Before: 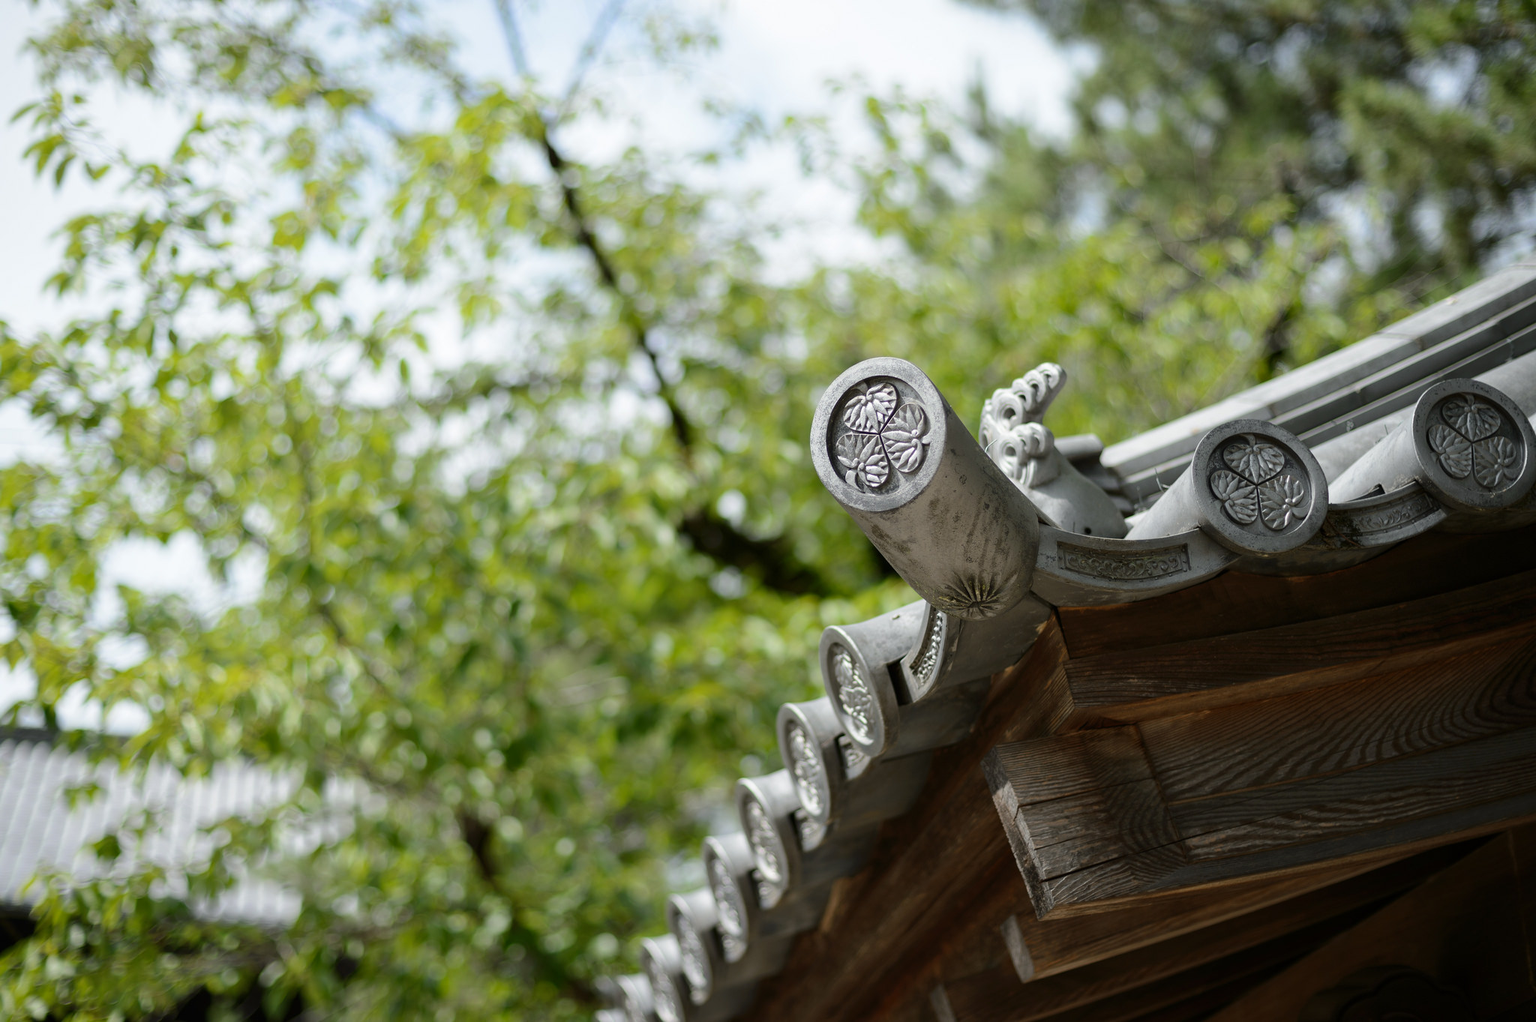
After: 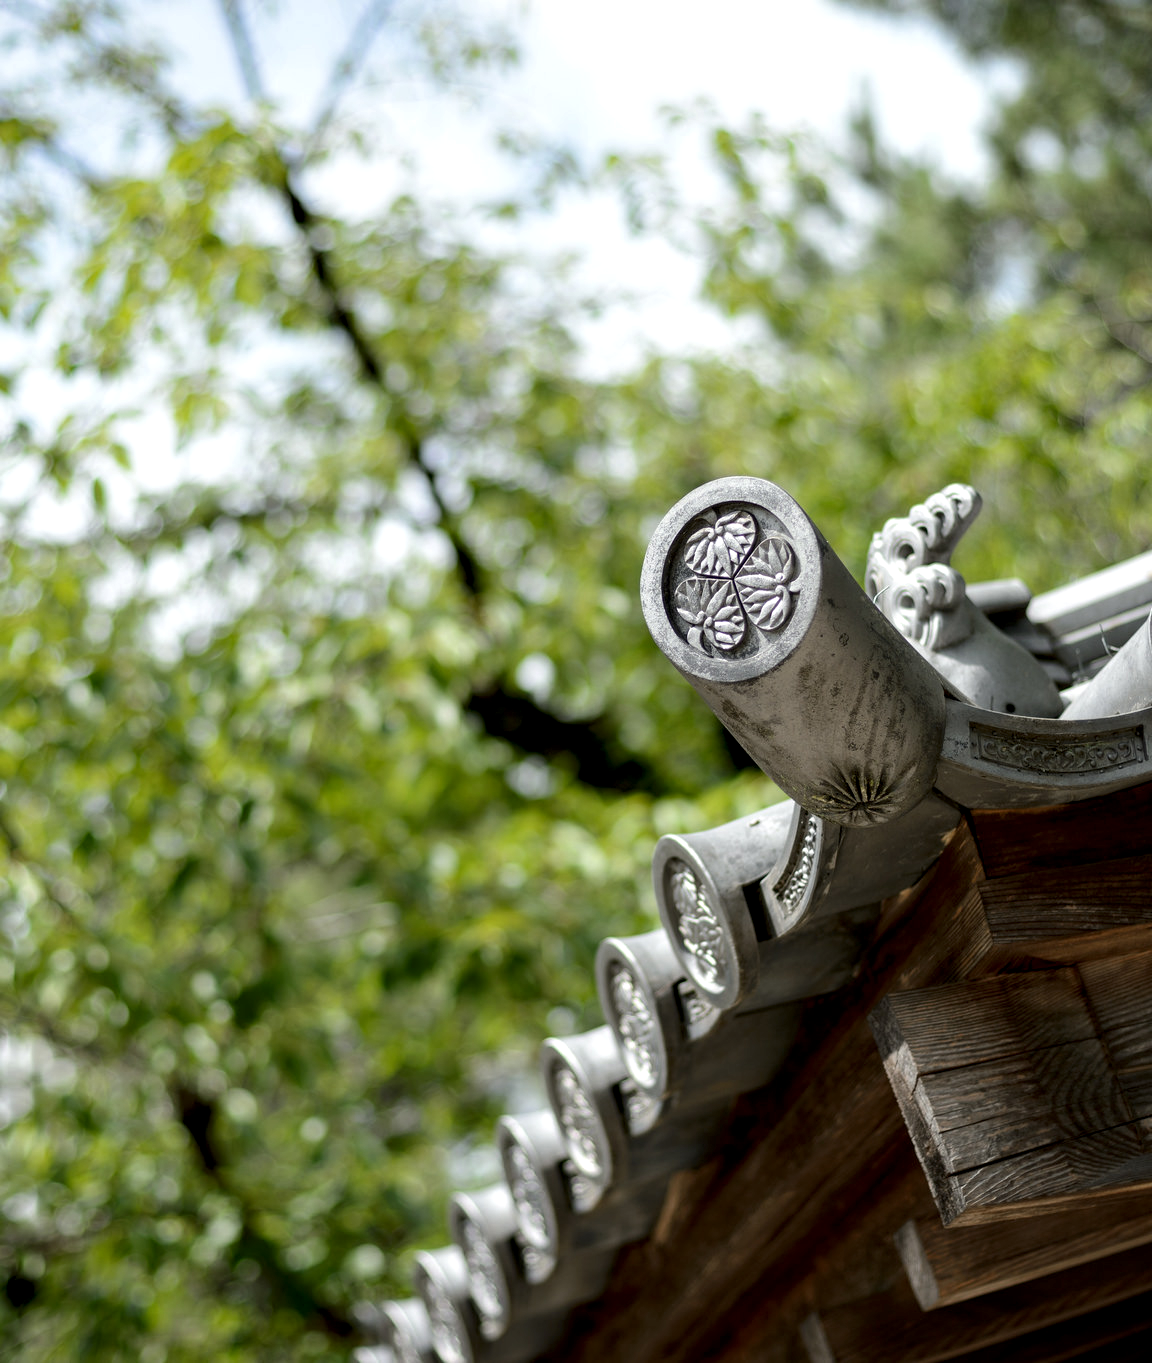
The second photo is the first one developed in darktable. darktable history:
exposure: compensate highlight preservation false
crop: left 21.496%, right 22.254%
local contrast: detail 135%, midtone range 0.75
